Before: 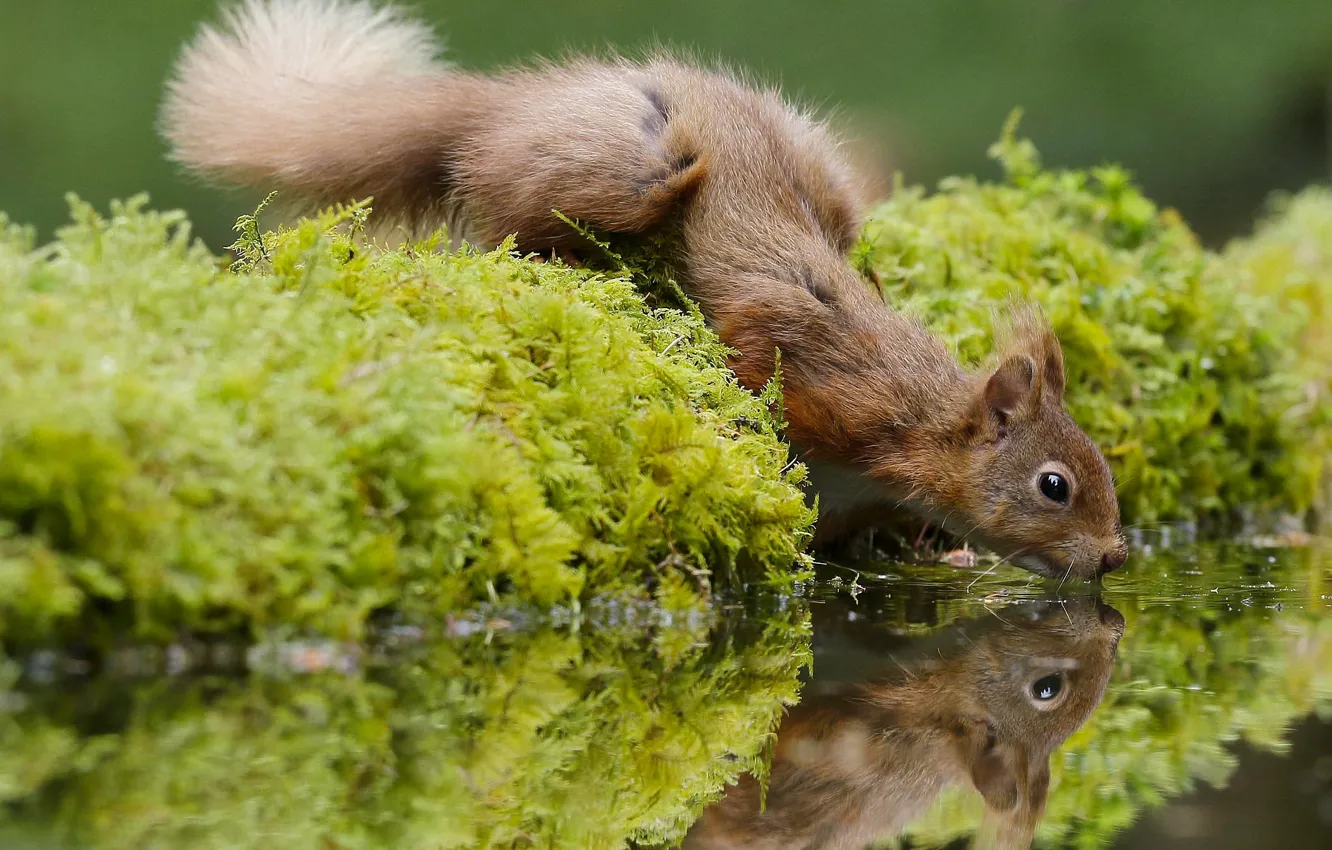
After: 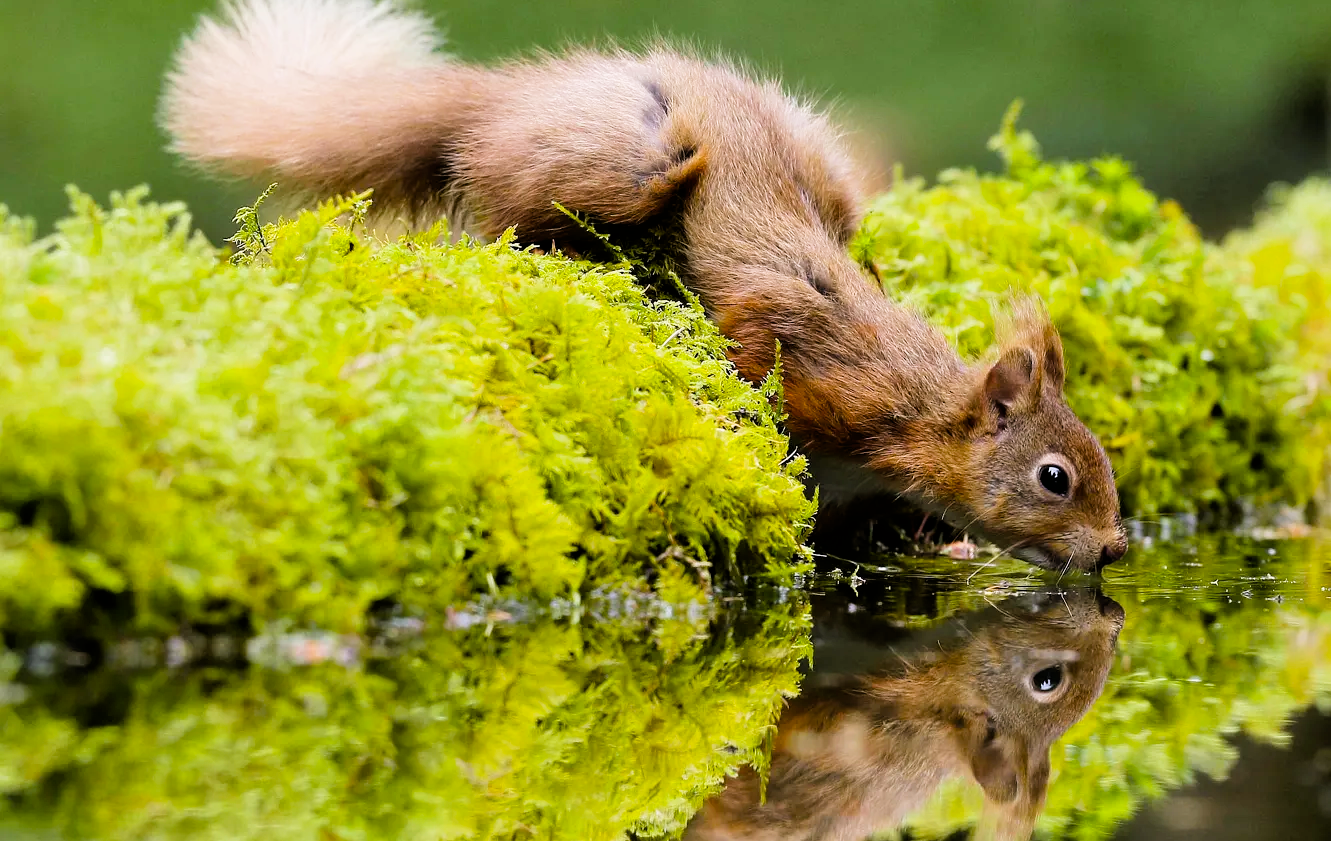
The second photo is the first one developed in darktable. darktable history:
exposure: exposure 0.507 EV, compensate highlight preservation false
filmic rgb: black relative exposure -5 EV, white relative exposure 3.2 EV, hardness 3.42, contrast 1.2, highlights saturation mix -30%
white balance: red 1.009, blue 1.027
color balance rgb: perceptual saturation grading › global saturation 25%, global vibrance 10%
crop: top 1.049%, right 0.001%
